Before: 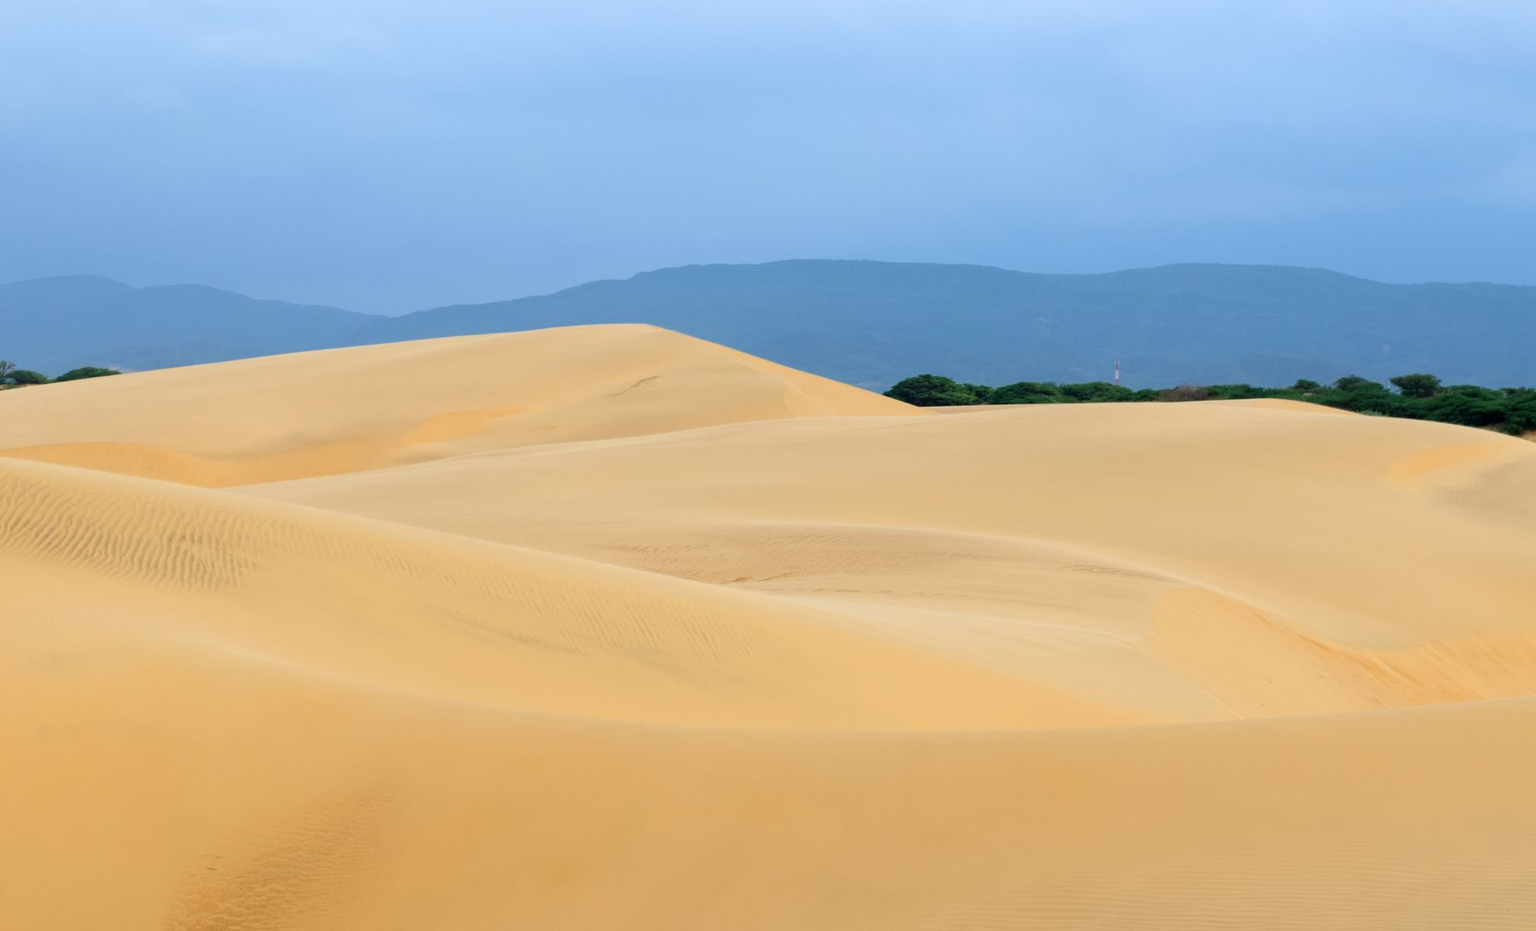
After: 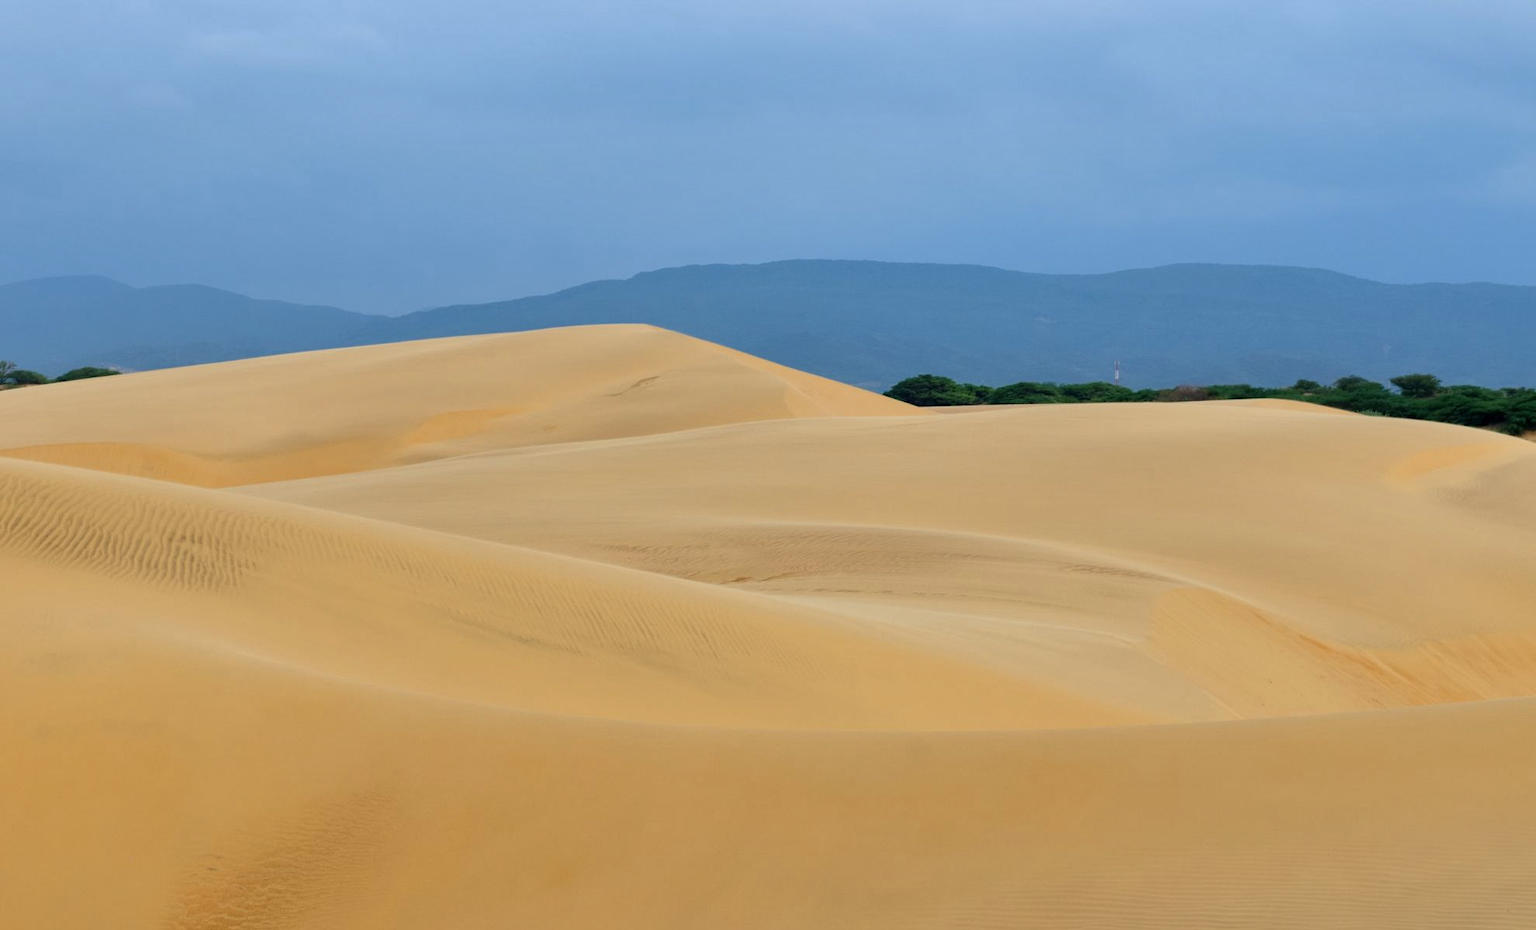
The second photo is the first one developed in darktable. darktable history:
base curve: curves: ch0 [(0, 0) (0.74, 0.67) (1, 1)]
shadows and highlights: shadows 53, soften with gaussian
